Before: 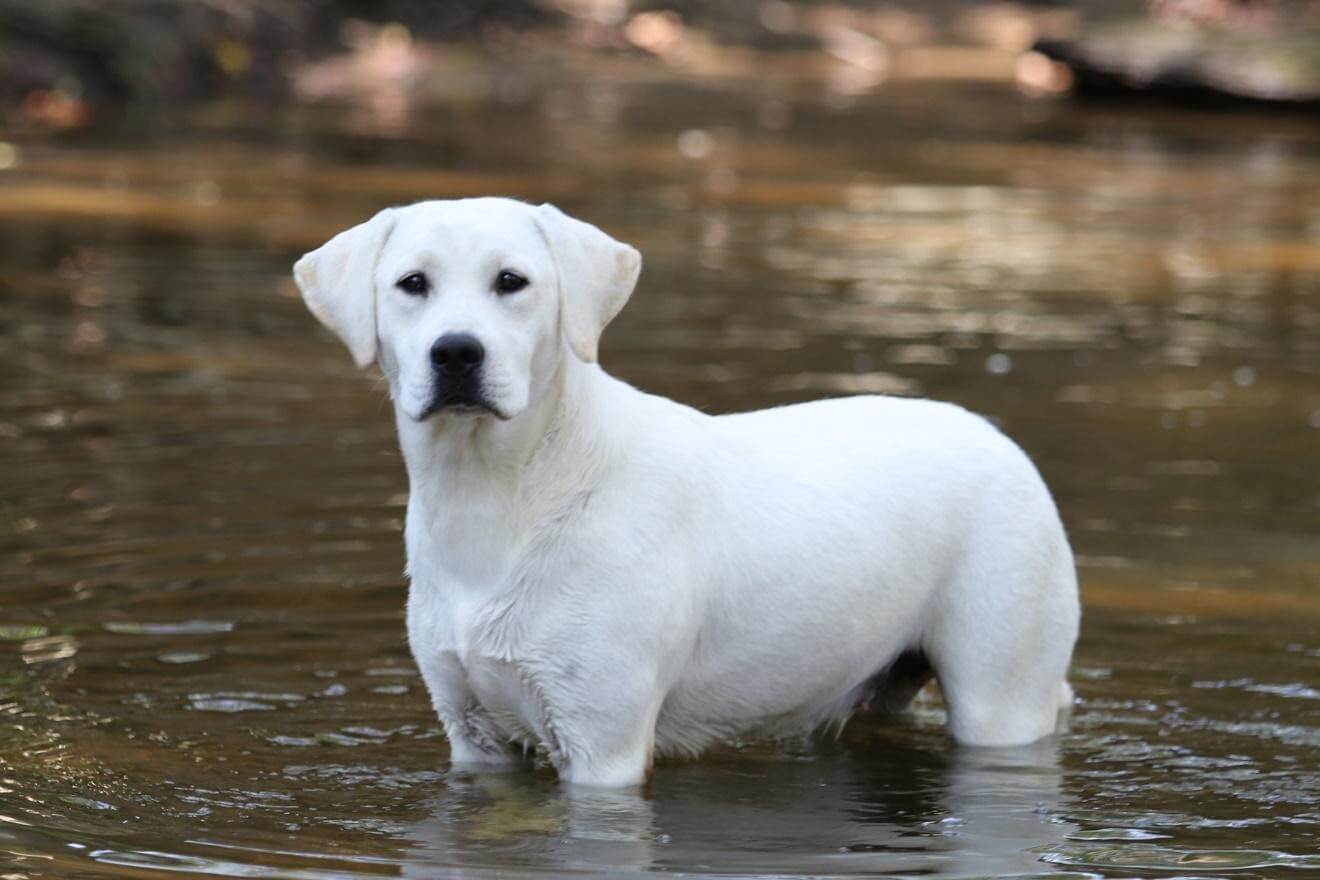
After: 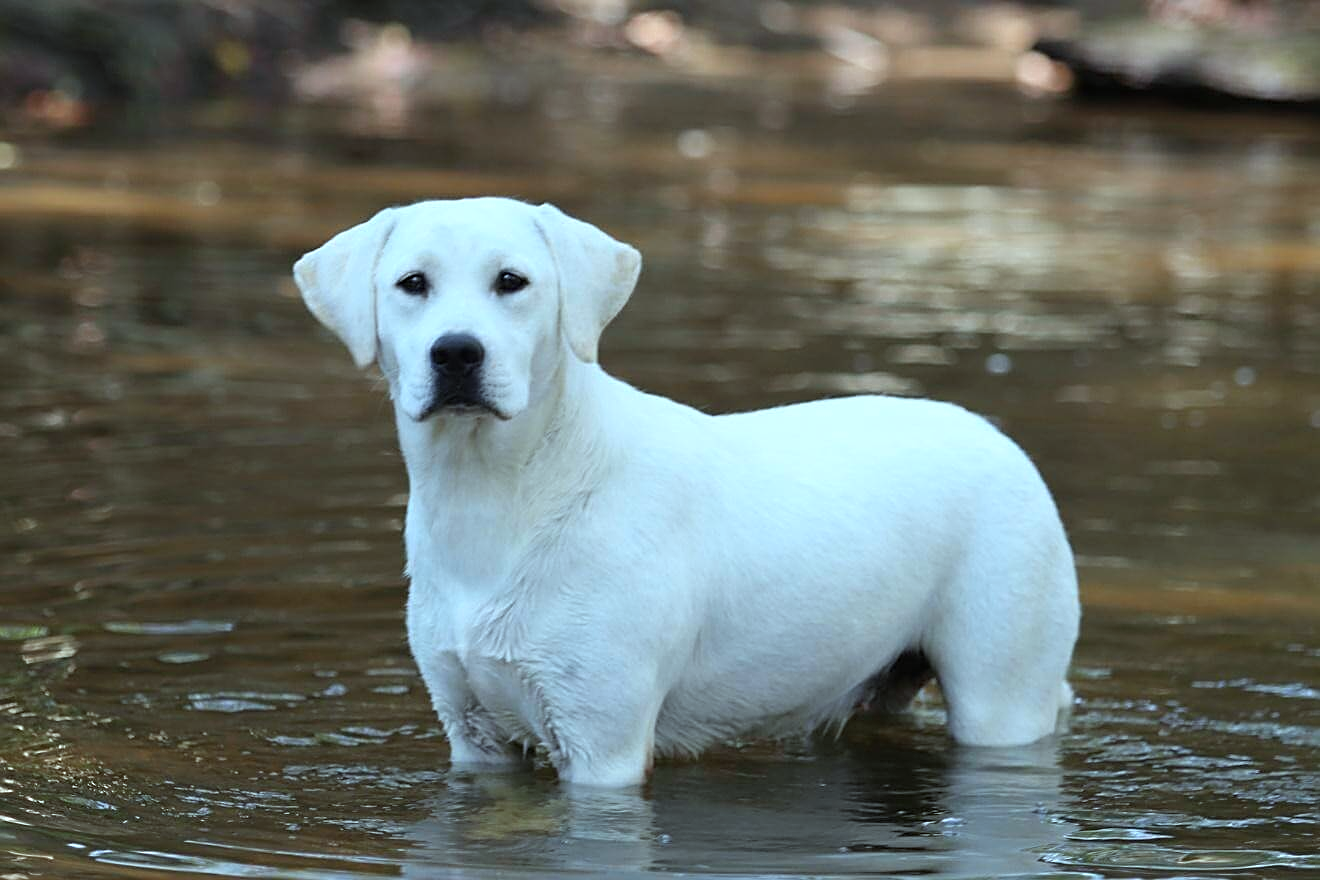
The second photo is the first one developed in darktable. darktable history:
color correction: highlights a* -10.23, highlights b* -10.44
sharpen: on, module defaults
